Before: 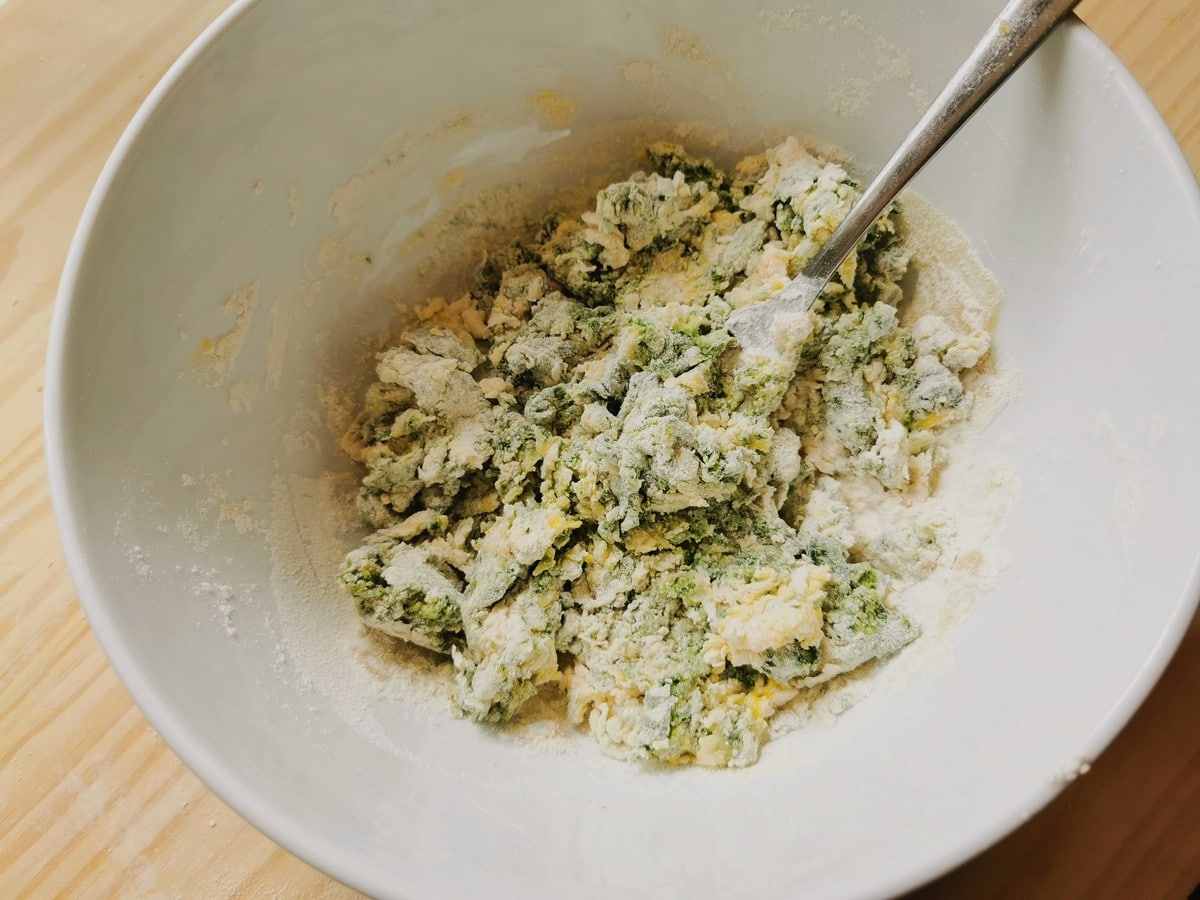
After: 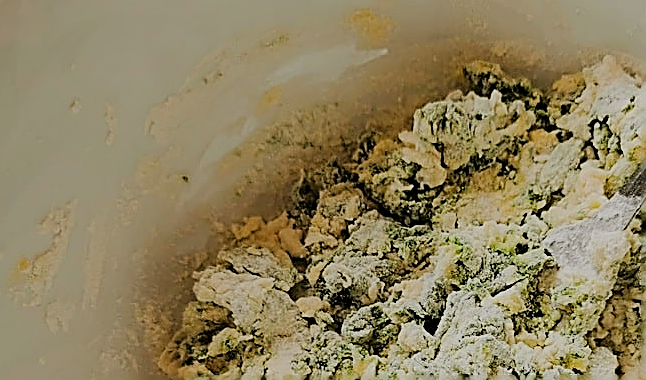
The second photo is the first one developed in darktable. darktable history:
sharpen: amount 1.861
crop: left 15.306%, top 9.065%, right 30.789%, bottom 48.638%
filmic rgb: black relative exposure -7.32 EV, white relative exposure 5.09 EV, hardness 3.2
tone equalizer: -8 EV 0.06 EV, smoothing diameter 25%, edges refinement/feathering 10, preserve details guided filter
